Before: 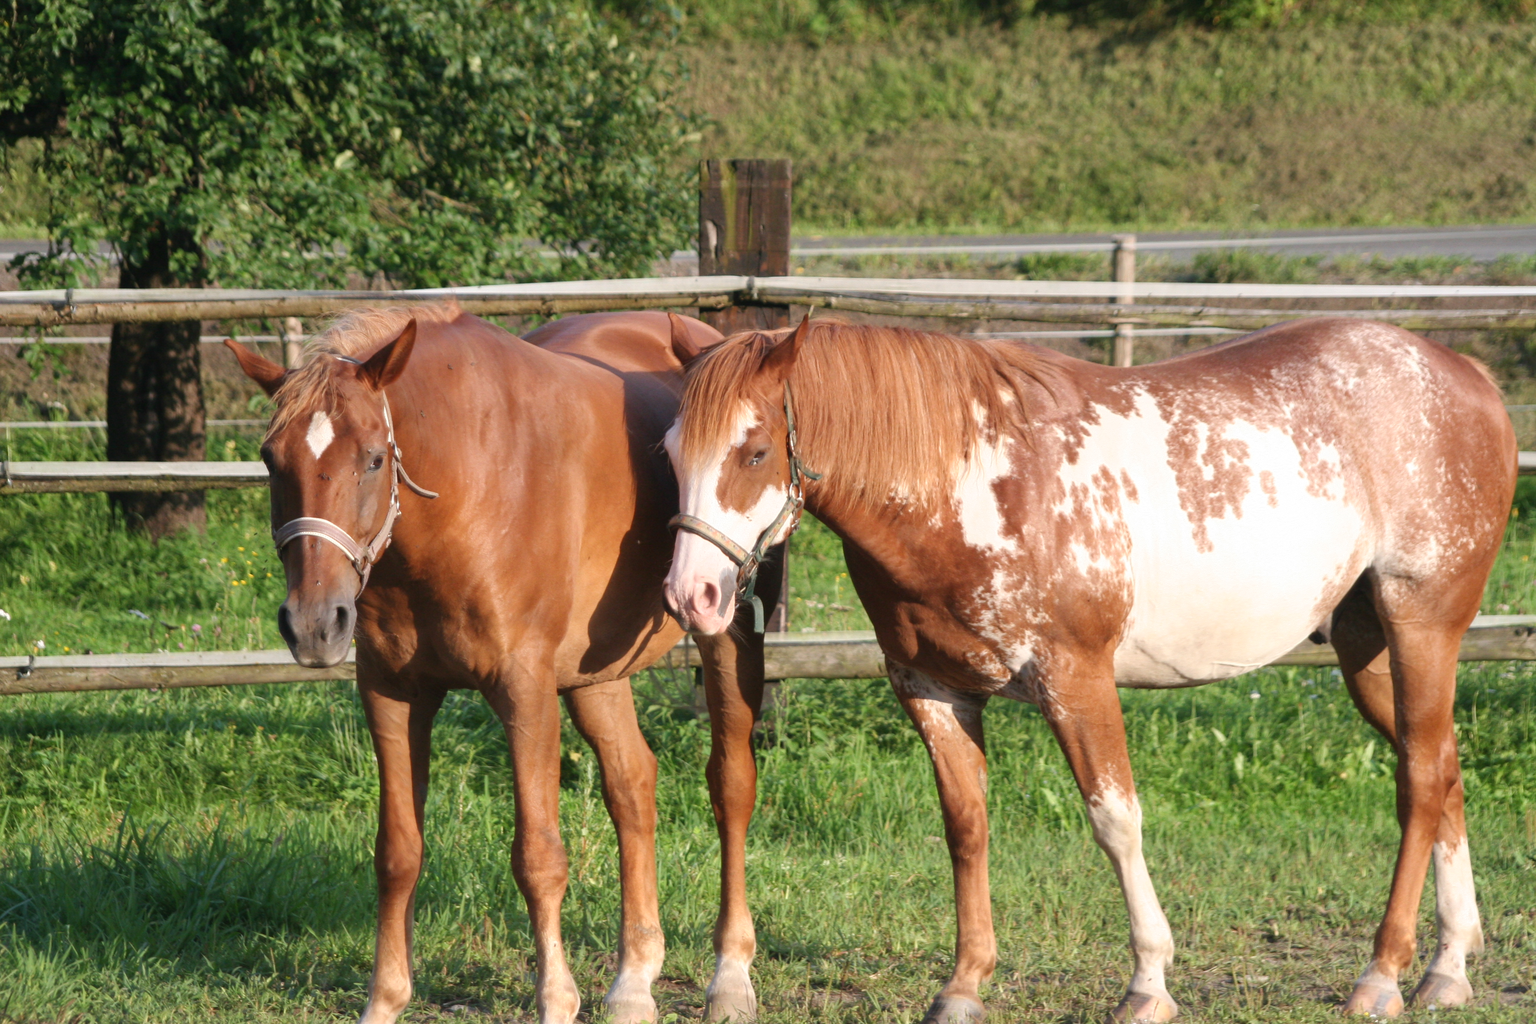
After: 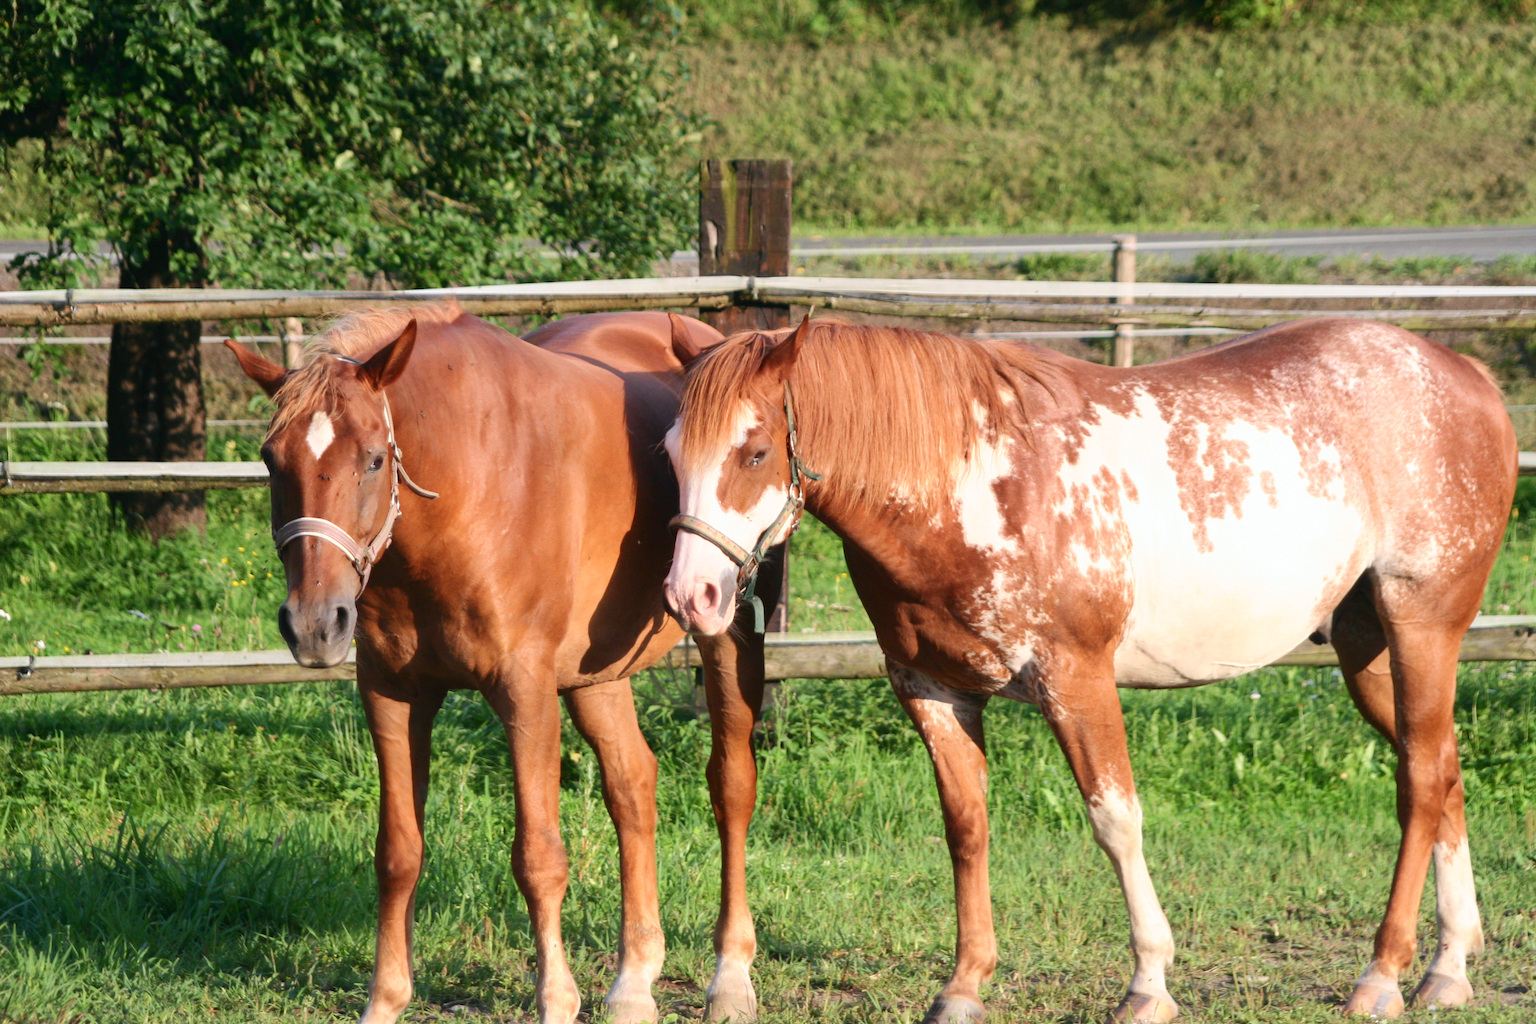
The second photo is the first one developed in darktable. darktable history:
tone curve: curves: ch0 [(0, 0.01) (0.037, 0.032) (0.131, 0.108) (0.275, 0.258) (0.483, 0.512) (0.61, 0.661) (0.696, 0.742) (0.792, 0.834) (0.911, 0.936) (0.997, 0.995)]; ch1 [(0, 0) (0.308, 0.29) (0.425, 0.411) (0.503, 0.502) (0.551, 0.563) (0.683, 0.706) (0.746, 0.77) (1, 1)]; ch2 [(0, 0) (0.246, 0.233) (0.36, 0.352) (0.415, 0.415) (0.485, 0.487) (0.502, 0.502) (0.525, 0.523) (0.545, 0.552) (0.587, 0.6) (0.636, 0.652) (0.711, 0.729) (0.845, 0.855) (0.998, 0.977)], color space Lab, independent channels, preserve colors none
